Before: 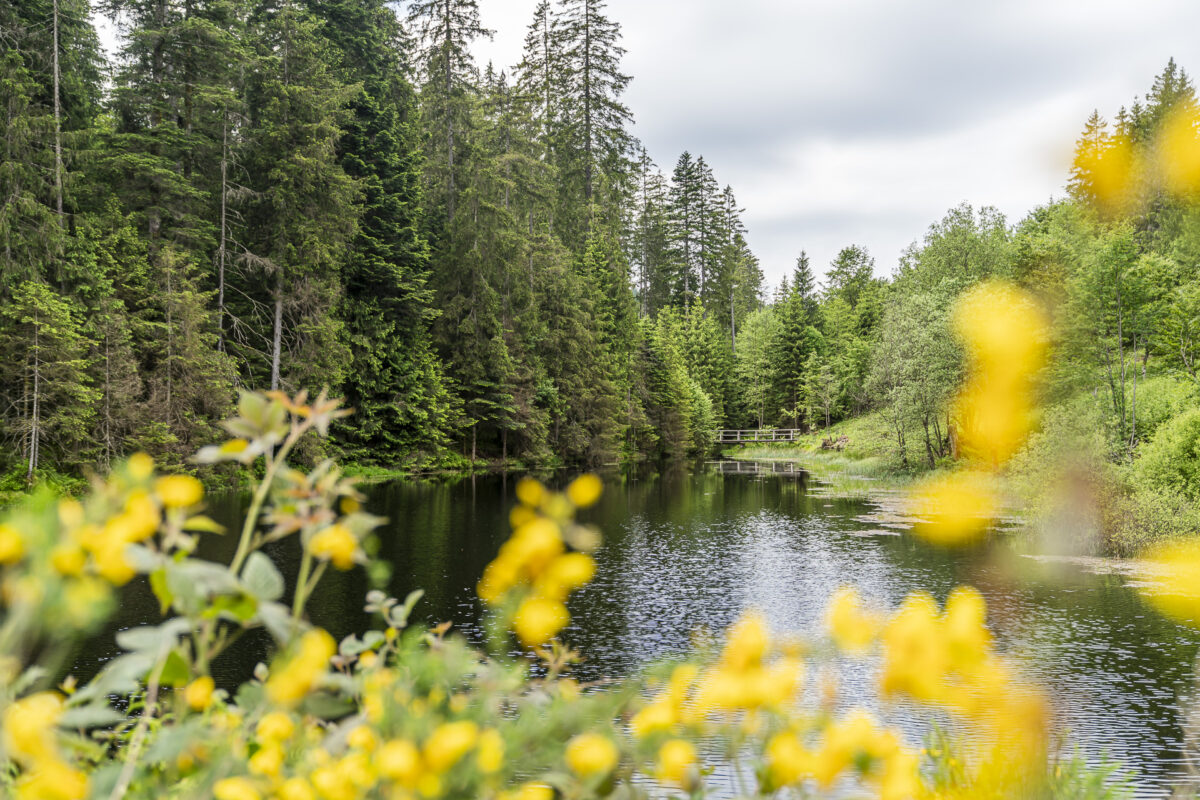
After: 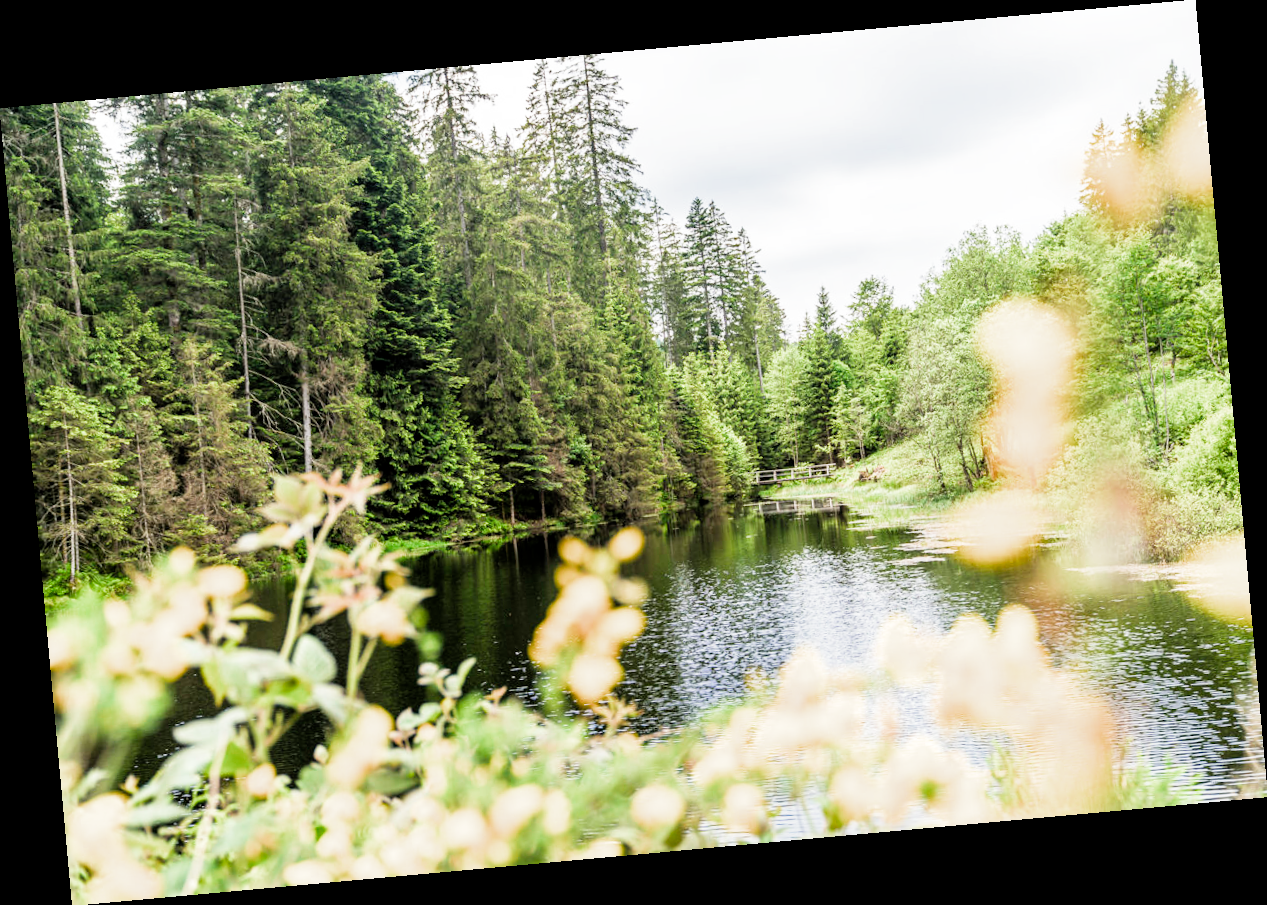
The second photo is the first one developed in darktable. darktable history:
filmic rgb: middle gray luminance 9.23%, black relative exposure -10.55 EV, white relative exposure 3.45 EV, threshold 6 EV, target black luminance 0%, hardness 5.98, latitude 59.69%, contrast 1.087, highlights saturation mix 5%, shadows ↔ highlights balance 29.23%, add noise in highlights 0, color science v3 (2019), use custom middle-gray values true, iterations of high-quality reconstruction 0, contrast in highlights soft, enable highlight reconstruction true
rotate and perspective: rotation -5.2°, automatic cropping off
